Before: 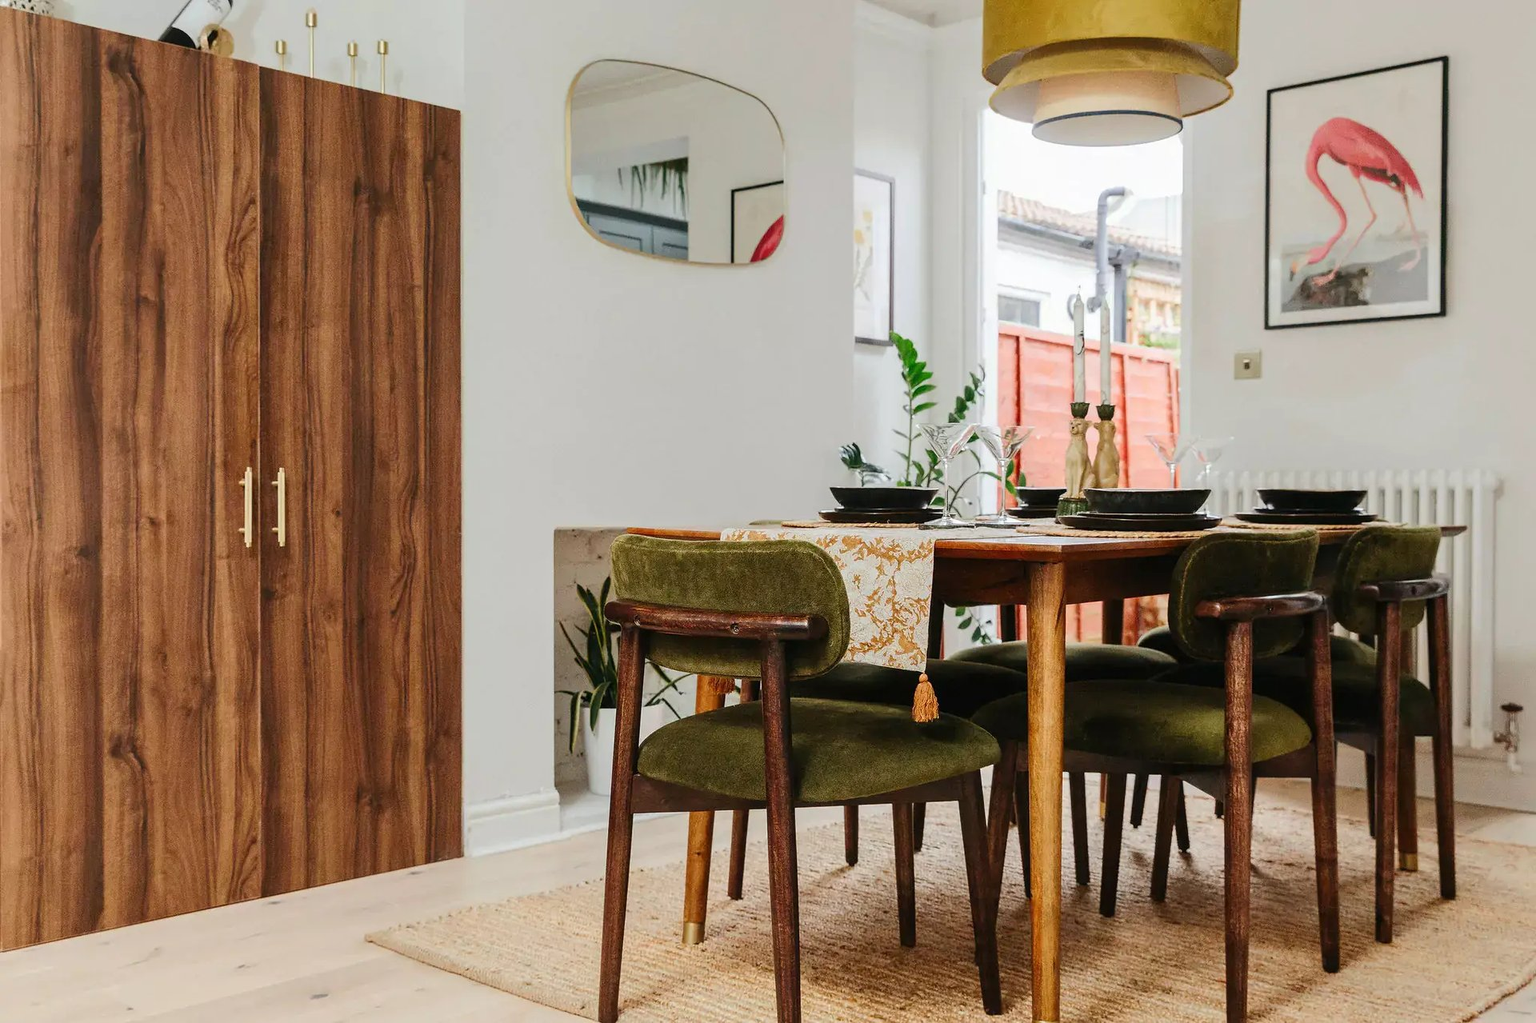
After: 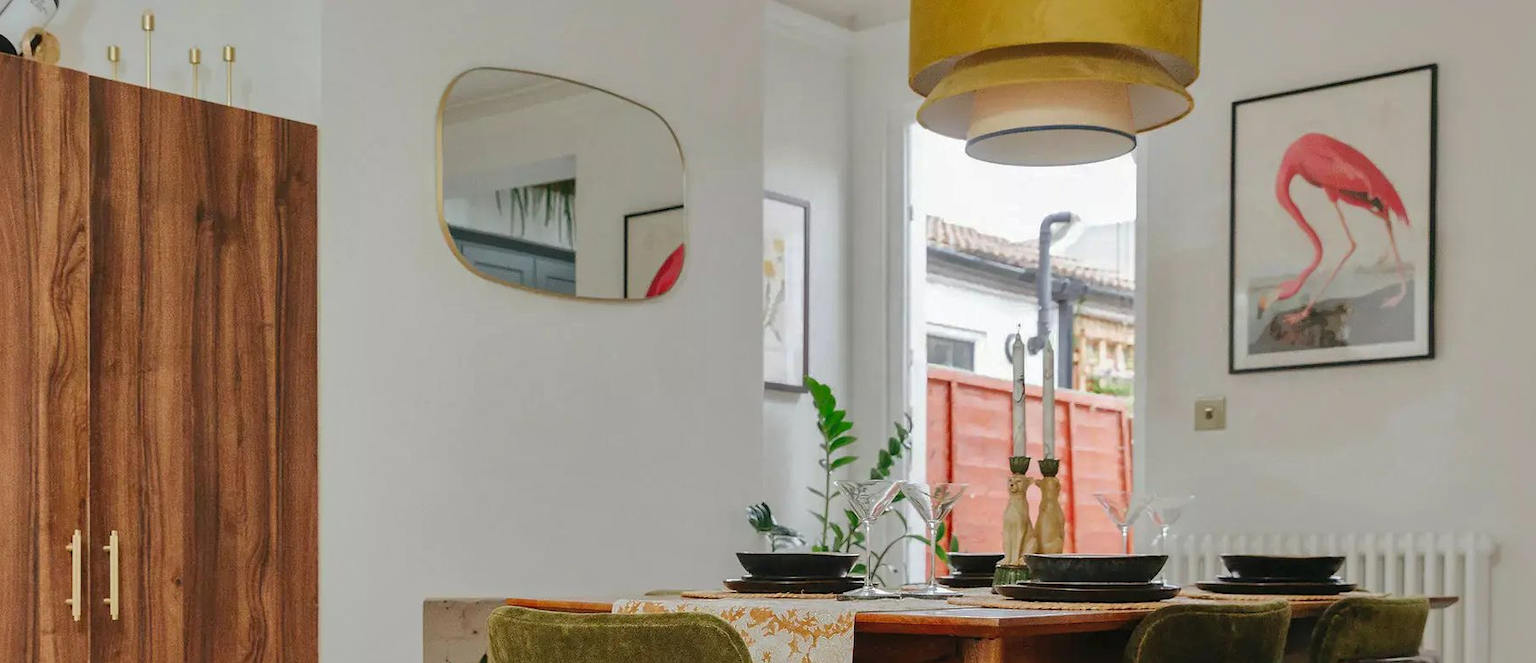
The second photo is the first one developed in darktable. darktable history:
shadows and highlights: shadows 40, highlights -60
crop and rotate: left 11.812%, bottom 42.776%
